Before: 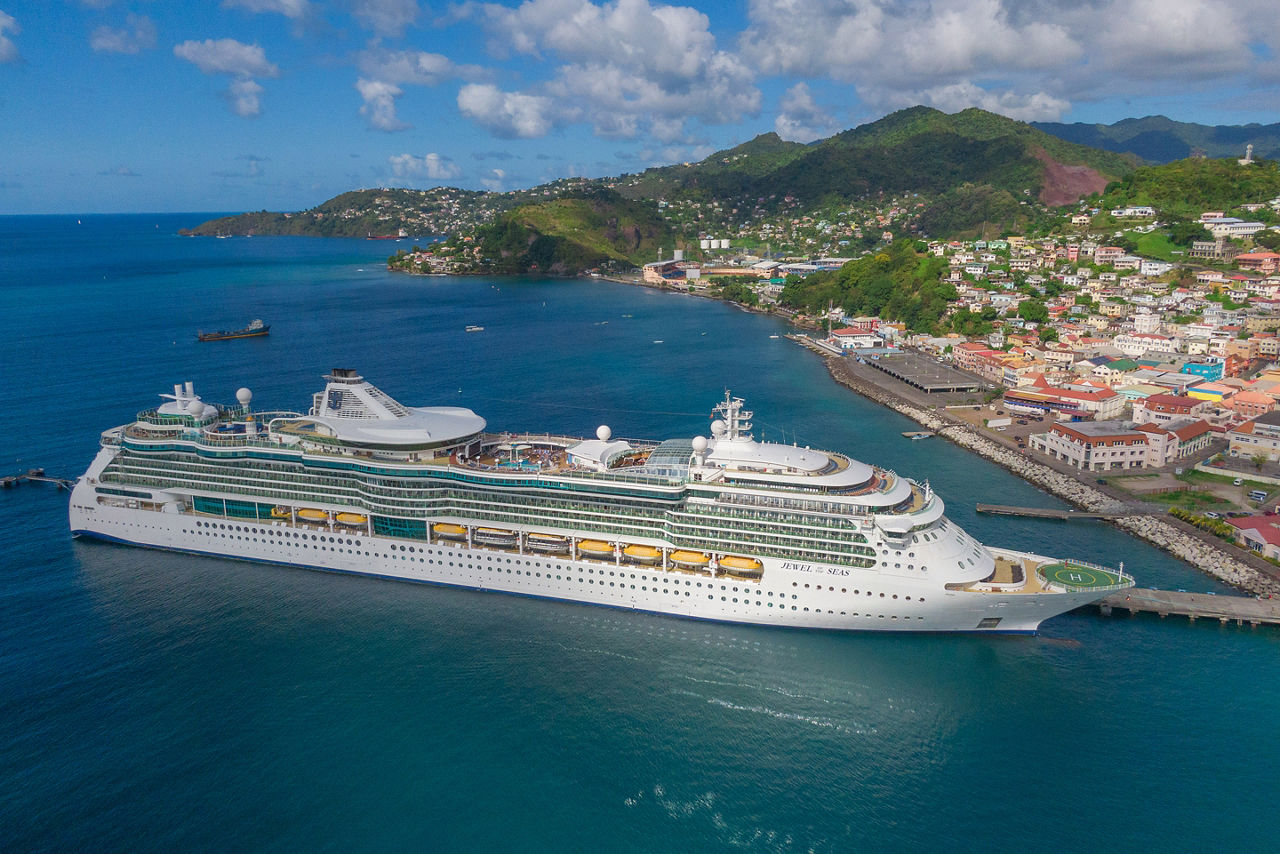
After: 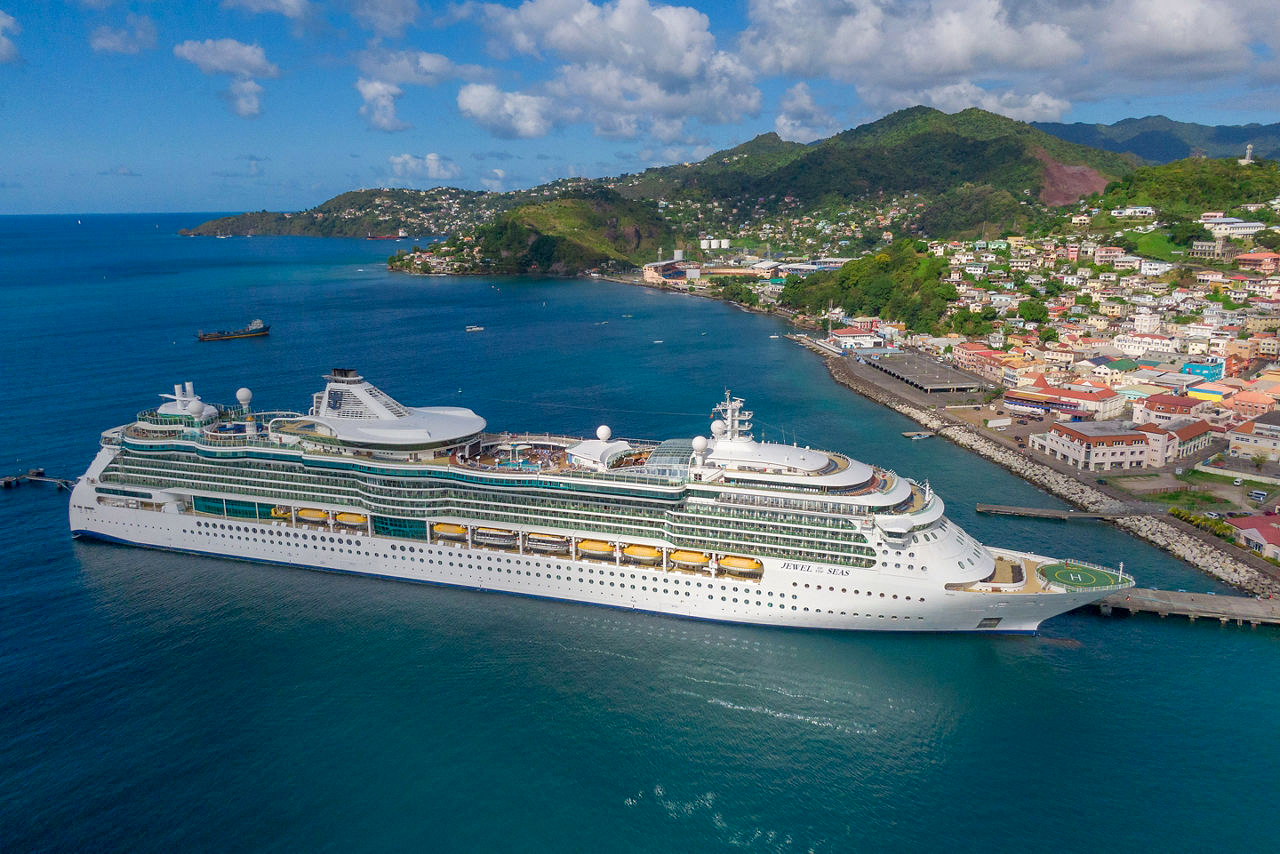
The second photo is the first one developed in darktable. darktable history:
exposure: black level correction 0.007, exposure 0.092 EV, compensate exposure bias true, compensate highlight preservation false
